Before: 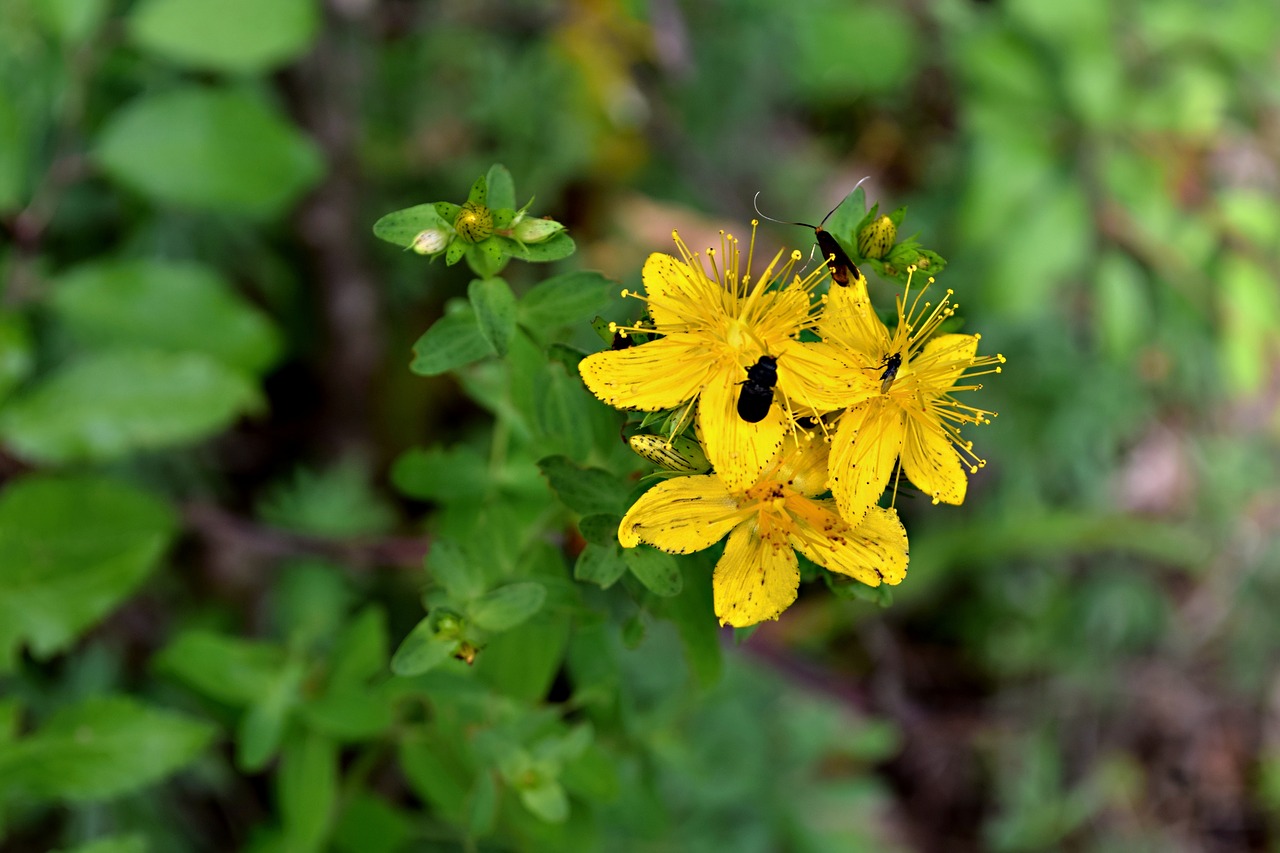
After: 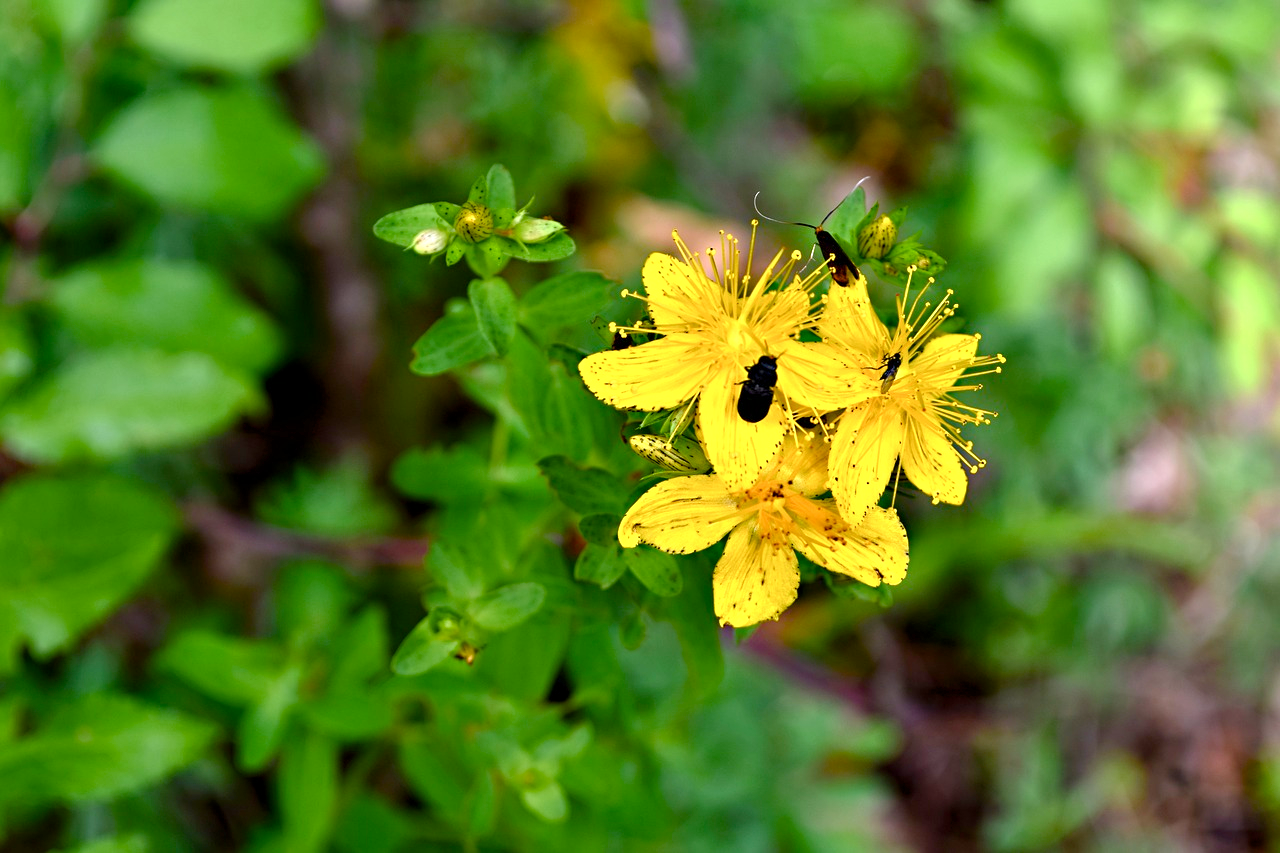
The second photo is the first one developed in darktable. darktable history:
tone equalizer: -7 EV 0.18 EV, -6 EV 0.12 EV, -5 EV 0.08 EV, -4 EV 0.04 EV, -2 EV -0.02 EV, -1 EV -0.04 EV, +0 EV -0.06 EV, luminance estimator HSV value / RGB max
exposure: exposure 0.559 EV, compensate highlight preservation false
color balance rgb: perceptual saturation grading › global saturation 20%, perceptual saturation grading › highlights -25%, perceptual saturation grading › shadows 50%
